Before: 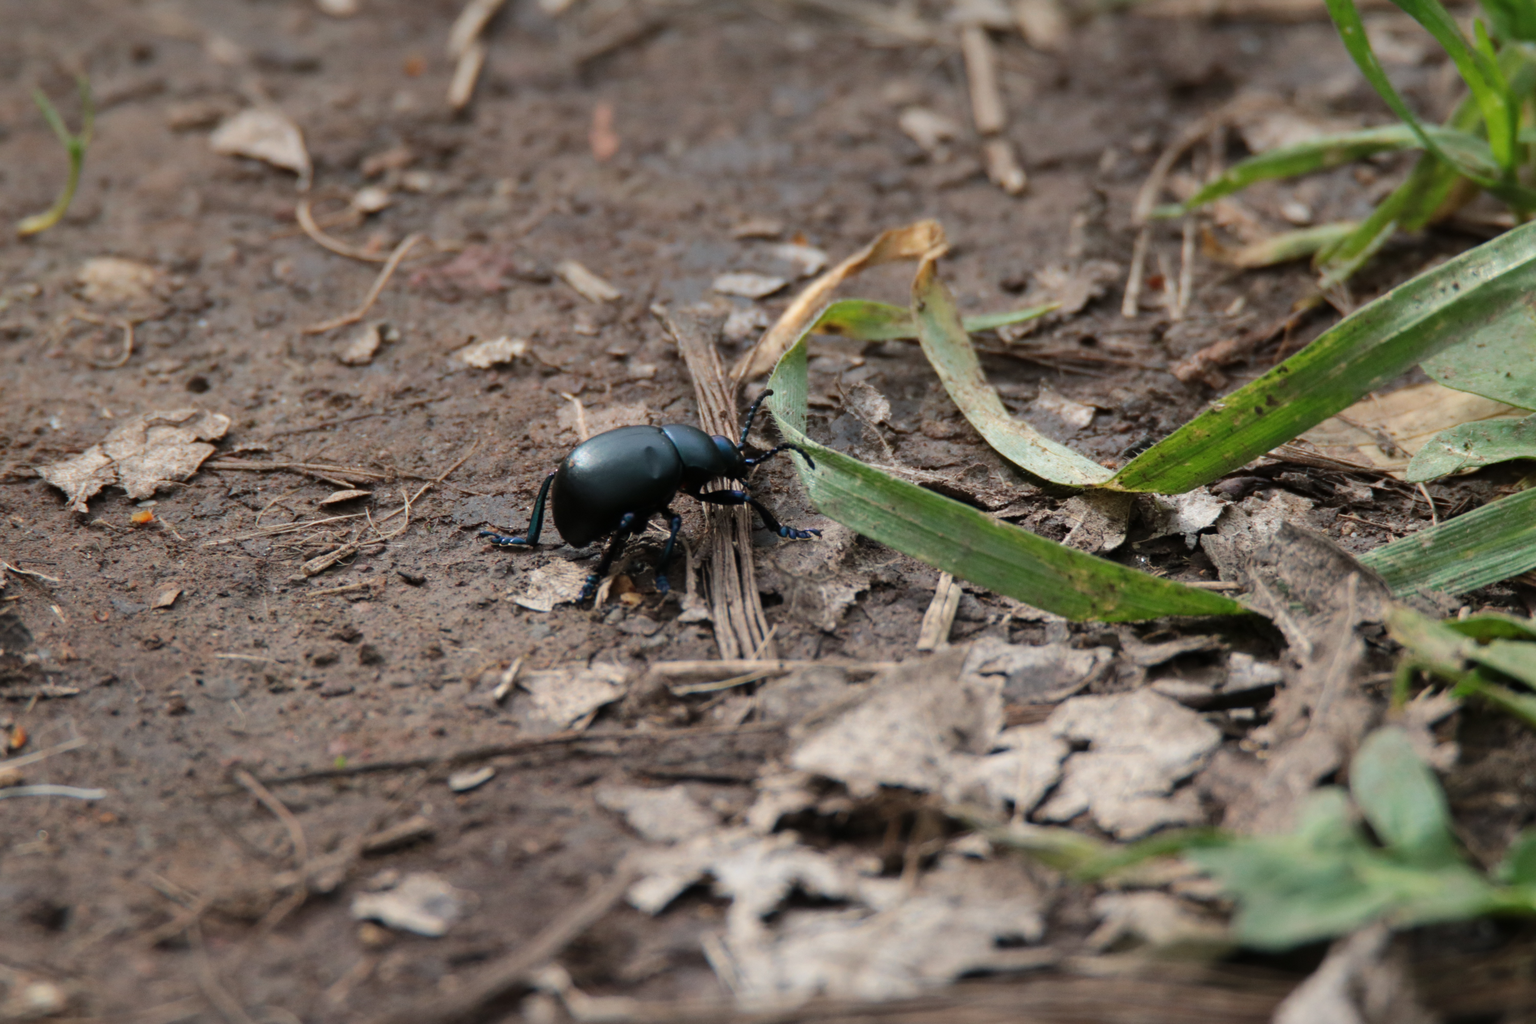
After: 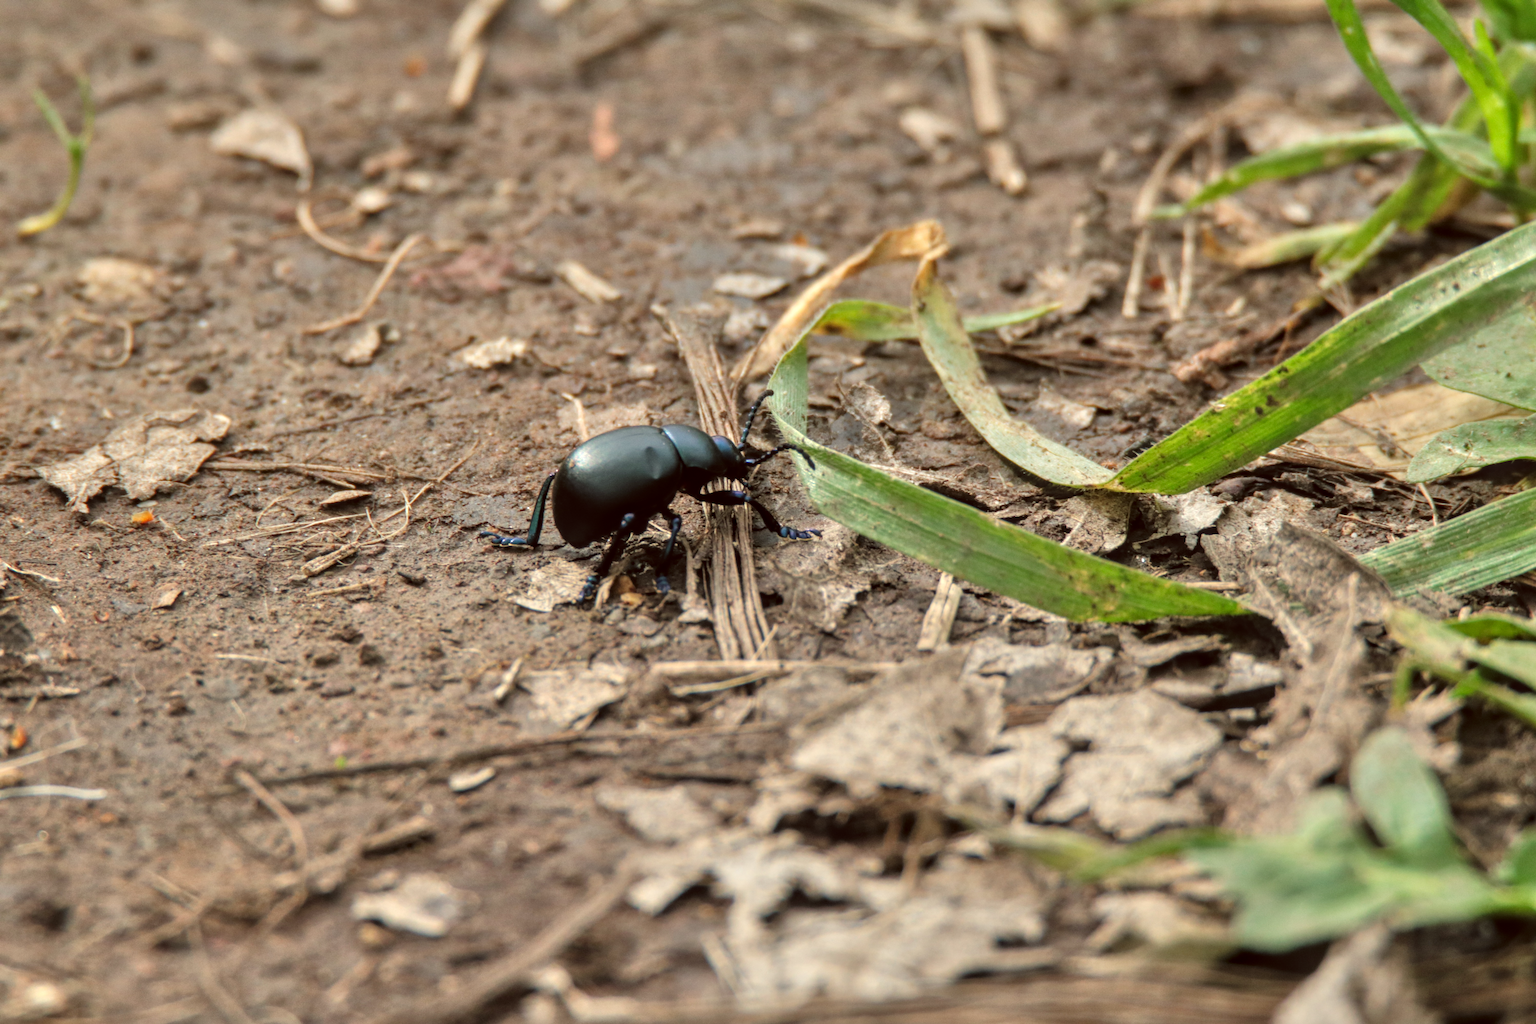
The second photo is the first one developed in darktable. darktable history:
local contrast: detail 130%
tone equalizer: -7 EV 0.15 EV, -6 EV 0.6 EV, -5 EV 1.15 EV, -4 EV 1.33 EV, -3 EV 1.15 EV, -2 EV 0.6 EV, -1 EV 0.15 EV, mask exposure compensation -0.5 EV
color balance: lift [1.005, 1.002, 0.998, 0.998], gamma [1, 1.021, 1.02, 0.979], gain [0.923, 1.066, 1.056, 0.934]
